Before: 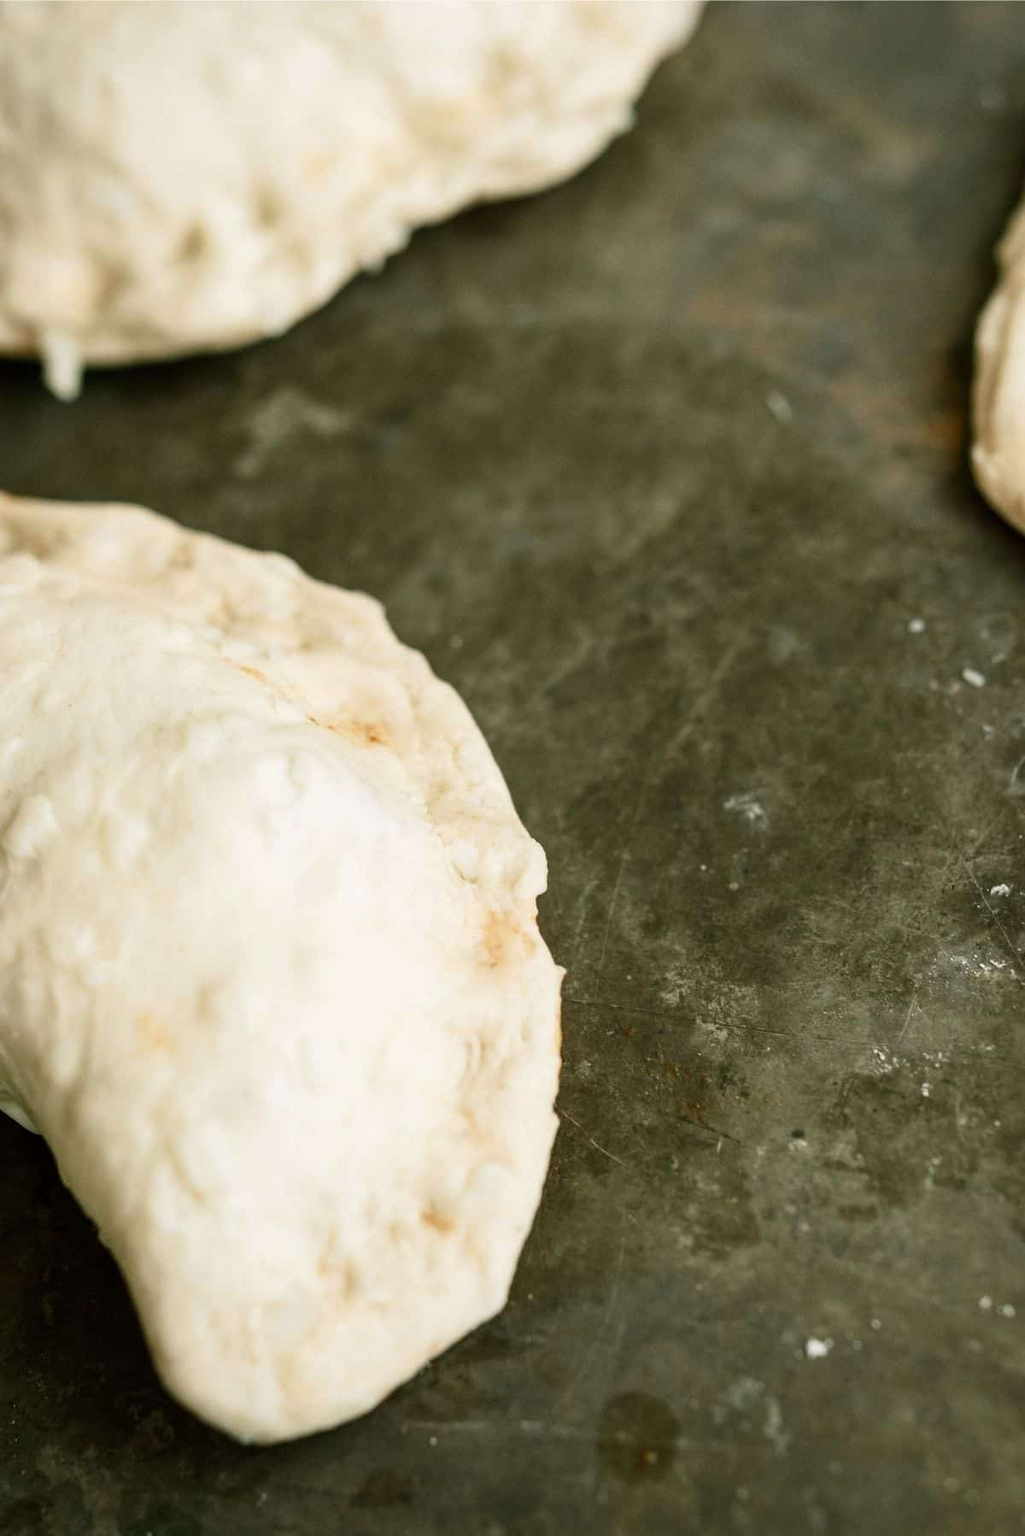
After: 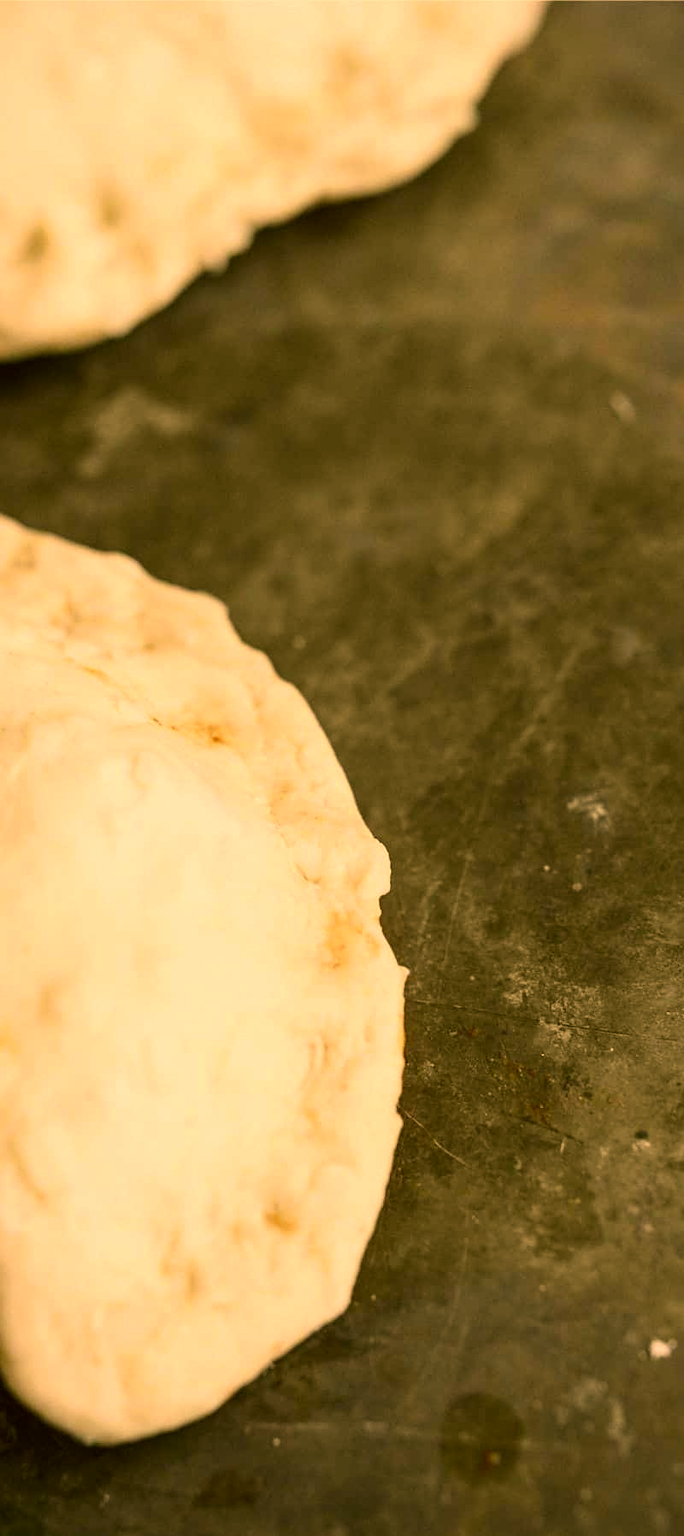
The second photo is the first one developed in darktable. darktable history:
crop and rotate: left 15.352%, right 17.849%
color correction: highlights a* 18.36, highlights b* 35.2, shadows a* 1.09, shadows b* 5.89, saturation 1.01
sharpen: amount 0.207
